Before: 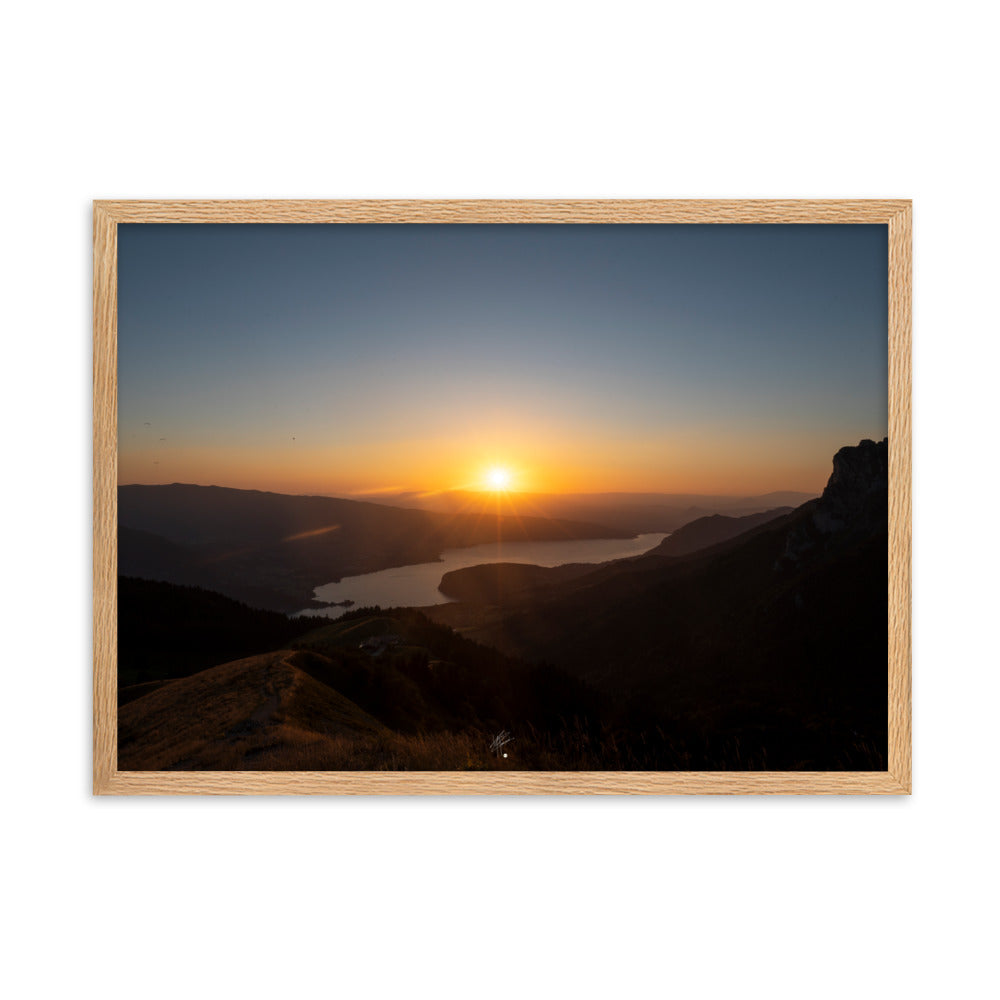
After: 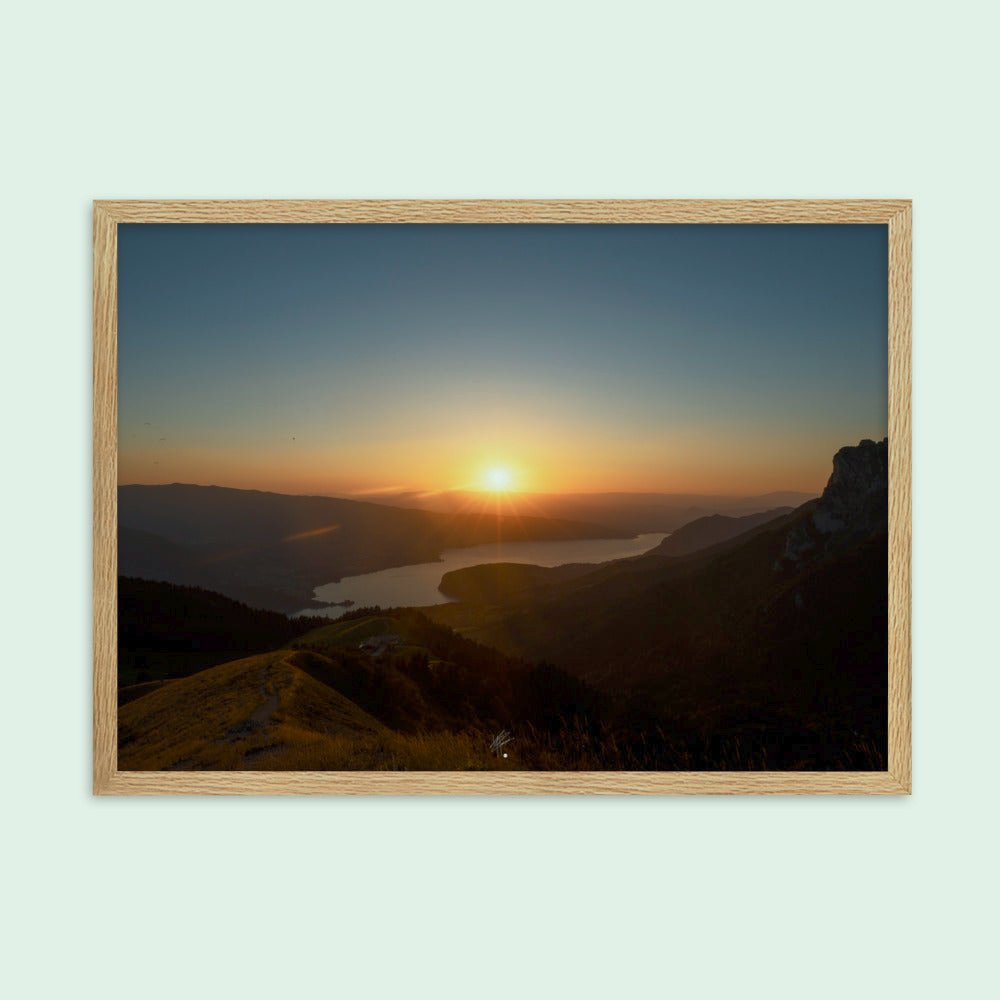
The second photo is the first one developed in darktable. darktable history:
color balance rgb: shadows lift › chroma 1%, shadows lift › hue 113°, highlights gain › chroma 0.2%, highlights gain › hue 333°, perceptual saturation grading › global saturation 20%, perceptual saturation grading › highlights -50%, perceptual saturation grading › shadows 25%, contrast -10%
color correction: highlights a* -8, highlights b* 3.1
tone curve: curves: ch0 [(0, 0) (0.003, 0.013) (0.011, 0.02) (0.025, 0.037) (0.044, 0.068) (0.069, 0.108) (0.1, 0.138) (0.136, 0.168) (0.177, 0.203) (0.224, 0.241) (0.277, 0.281) (0.335, 0.328) (0.399, 0.382) (0.468, 0.448) (0.543, 0.519) (0.623, 0.603) (0.709, 0.705) (0.801, 0.808) (0.898, 0.903) (1, 1)], preserve colors none
tone equalizer: on, module defaults
